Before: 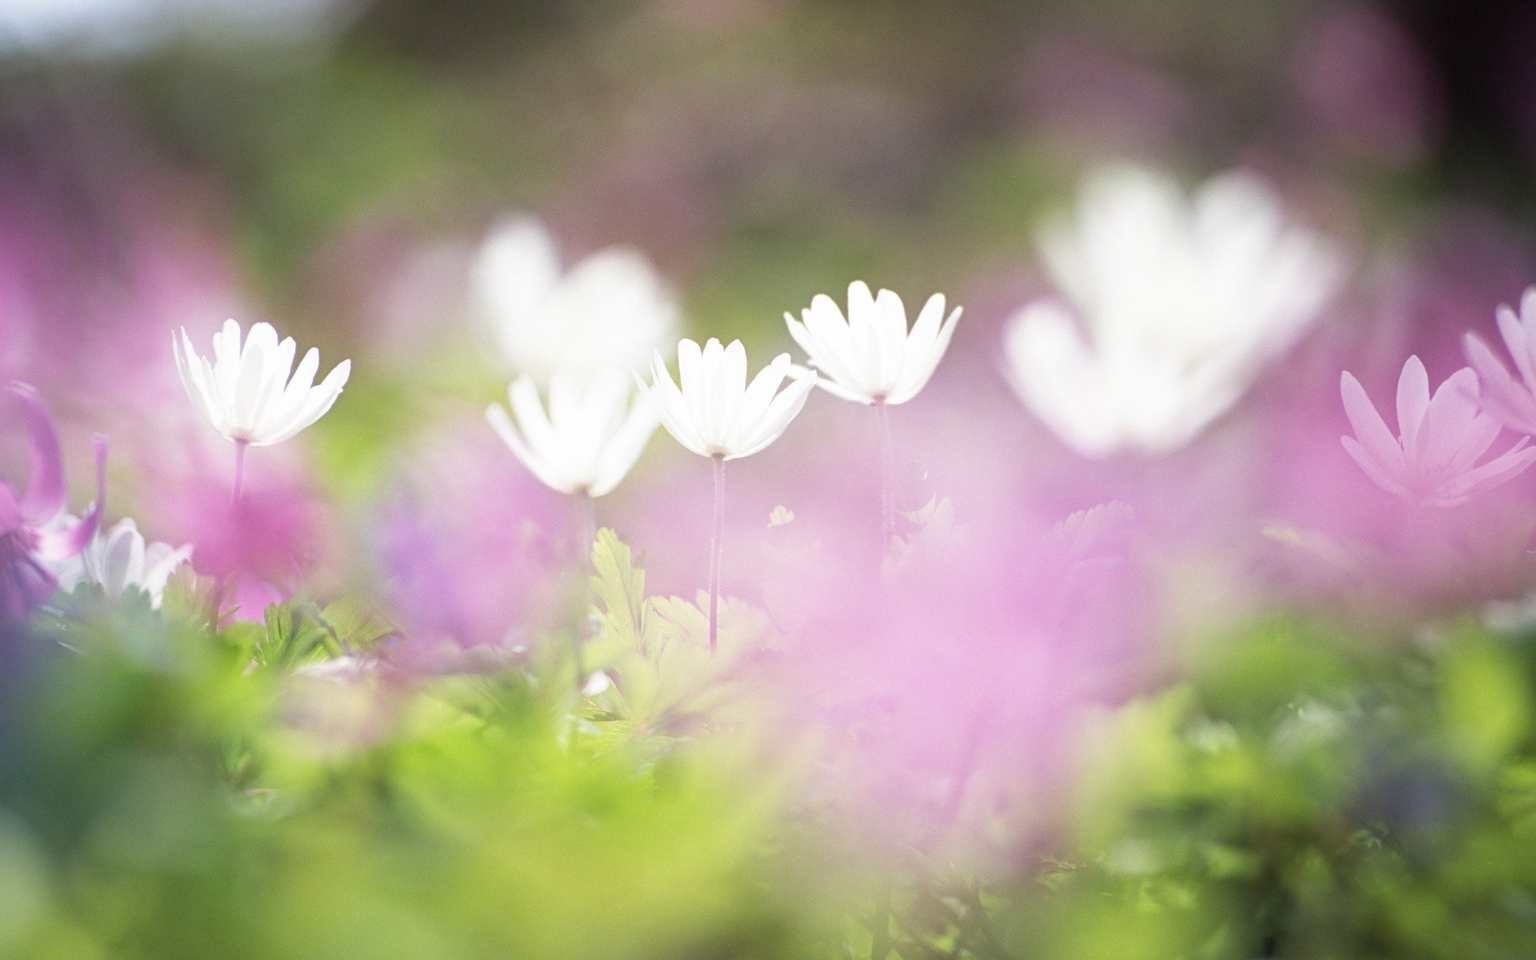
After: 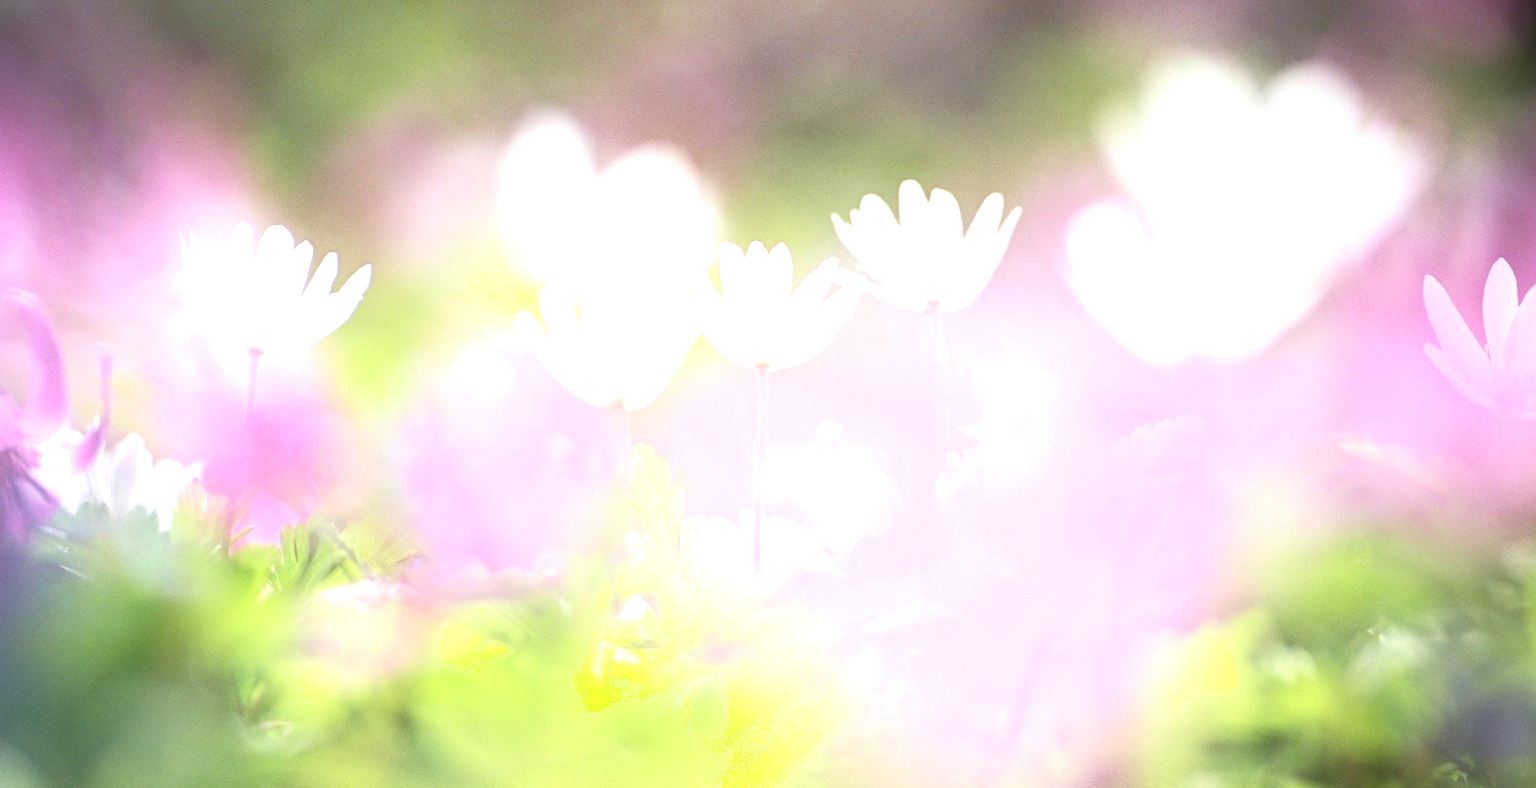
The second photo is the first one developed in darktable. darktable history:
contrast equalizer: y [[0.5 ×6], [0.5 ×6], [0.5, 0.5, 0.501, 0.545, 0.707, 0.863], [0 ×6], [0 ×6]], mix 0.15
exposure: exposure 0.777 EV, compensate exposure bias true, compensate highlight preservation false
shadows and highlights: shadows -1.02, highlights 40.51
crop and rotate: angle 0.1°, top 11.548%, right 5.667%, bottom 10.965%
